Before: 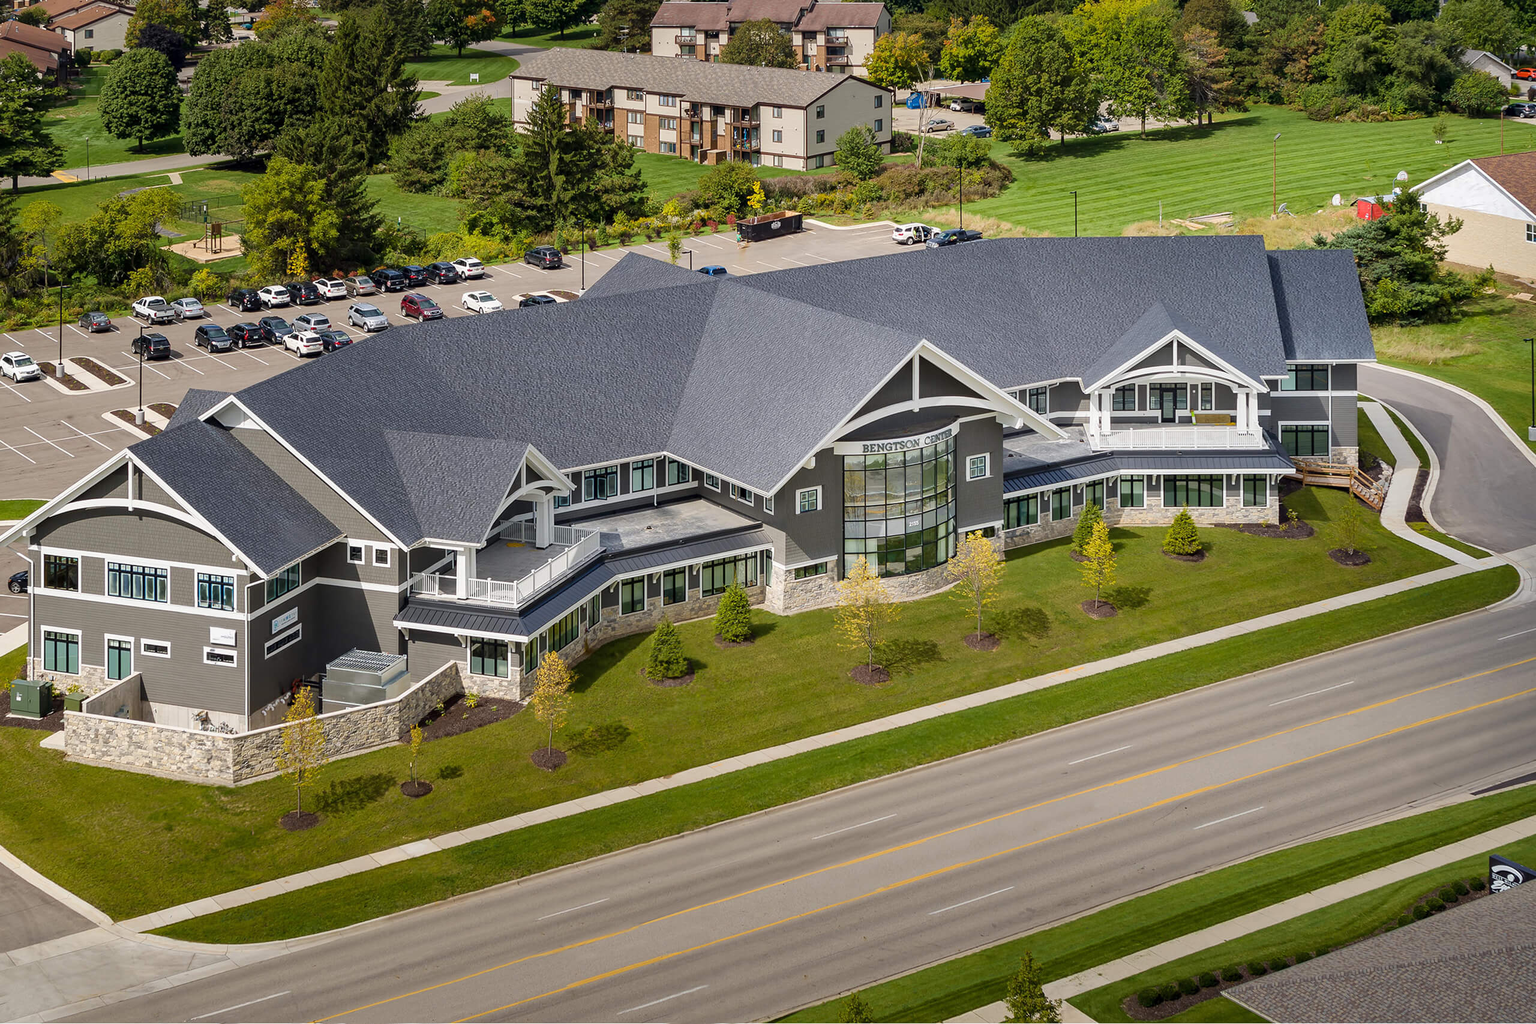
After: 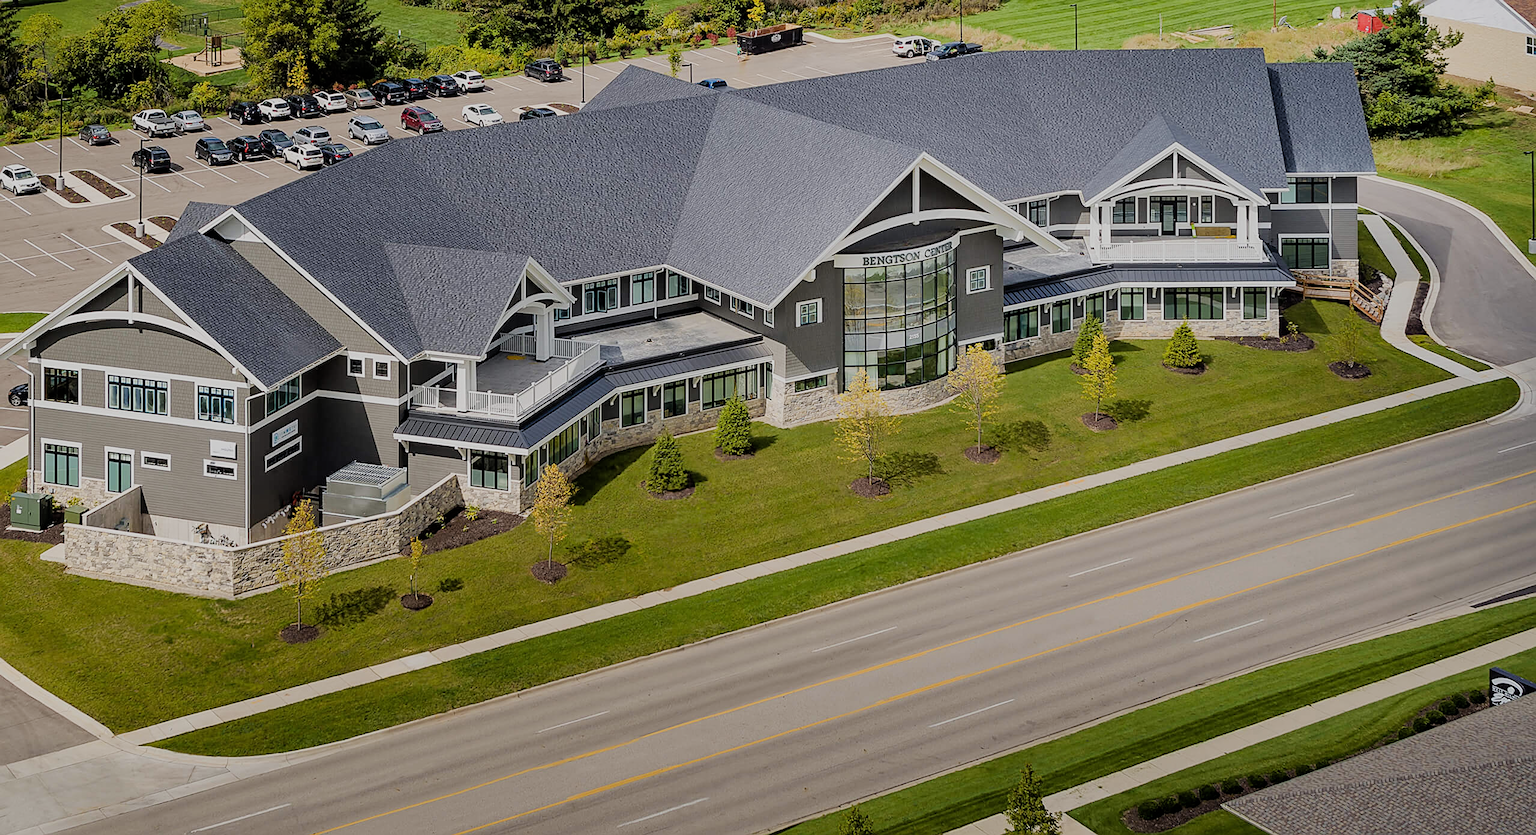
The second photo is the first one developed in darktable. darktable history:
sharpen: on, module defaults
crop and rotate: top 18.308%
filmic rgb: black relative exposure -7.15 EV, white relative exposure 5.38 EV, threshold 5.98 EV, hardness 3.03, enable highlight reconstruction true
